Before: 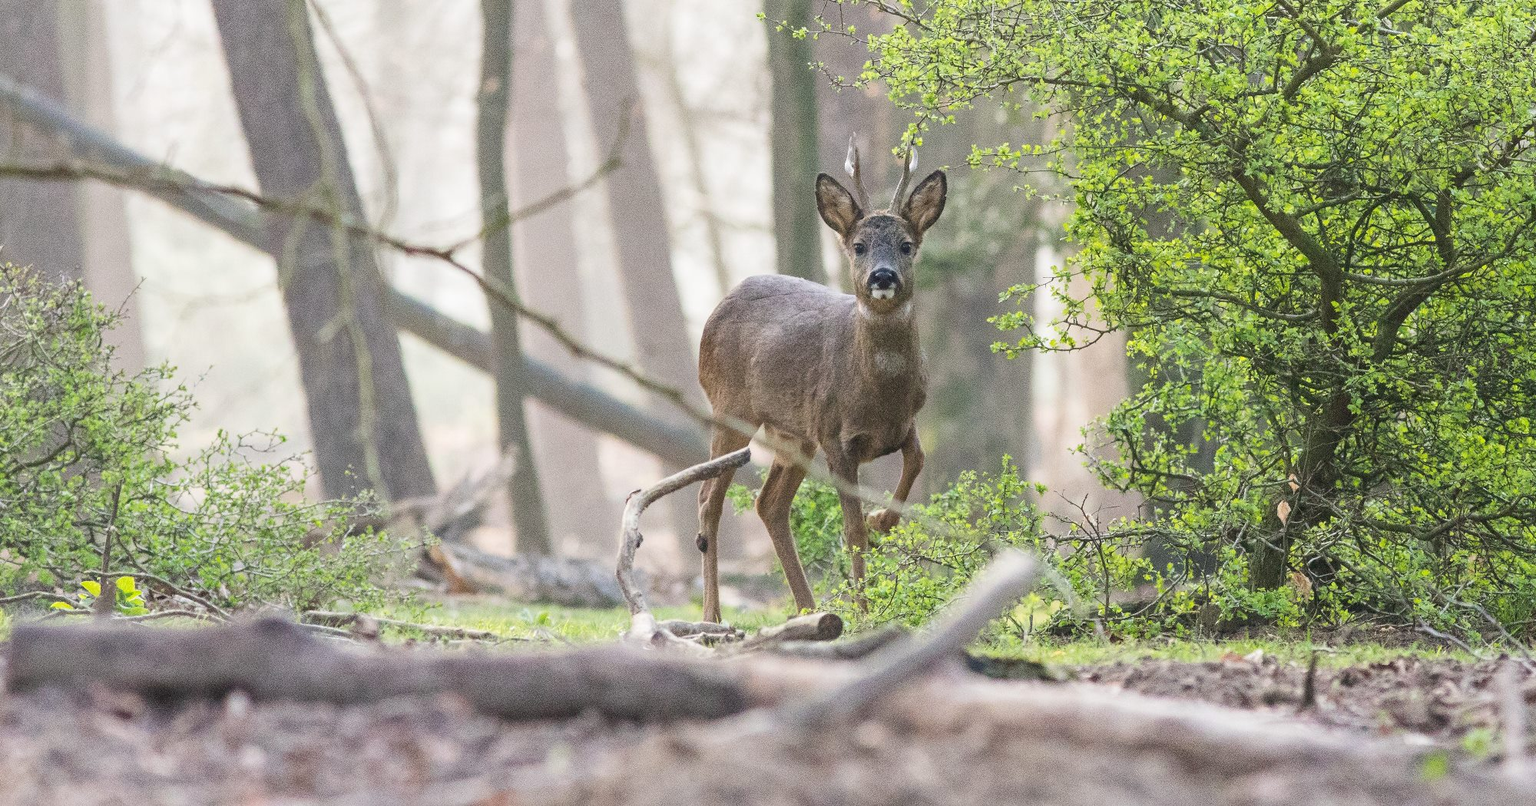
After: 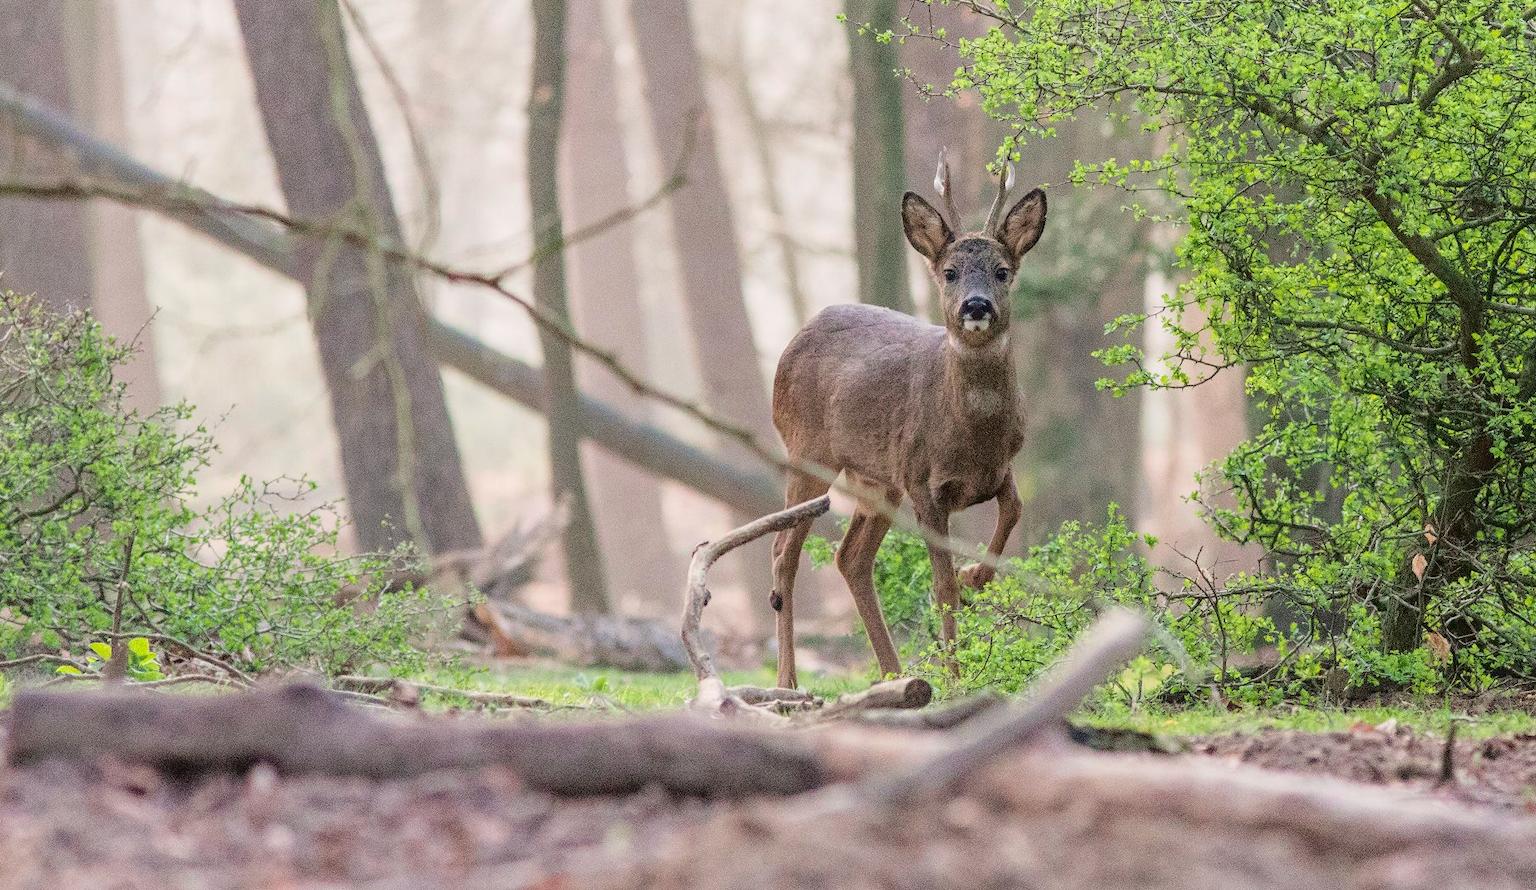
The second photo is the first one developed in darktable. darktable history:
tone curve: curves: ch0 [(0, 0.013) (0.181, 0.074) (0.337, 0.304) (0.498, 0.485) (0.78, 0.742) (0.993, 0.954)]; ch1 [(0, 0) (0.294, 0.184) (0.359, 0.34) (0.362, 0.35) (0.43, 0.41) (0.469, 0.463) (0.495, 0.502) (0.54, 0.563) (0.612, 0.641) (1, 1)]; ch2 [(0, 0) (0.44, 0.437) (0.495, 0.502) (0.524, 0.534) (0.557, 0.56) (0.634, 0.654) (0.728, 0.722) (1, 1)], color space Lab, independent channels, preserve colors none
local contrast: detail 110%
crop: right 9.509%, bottom 0.031%
